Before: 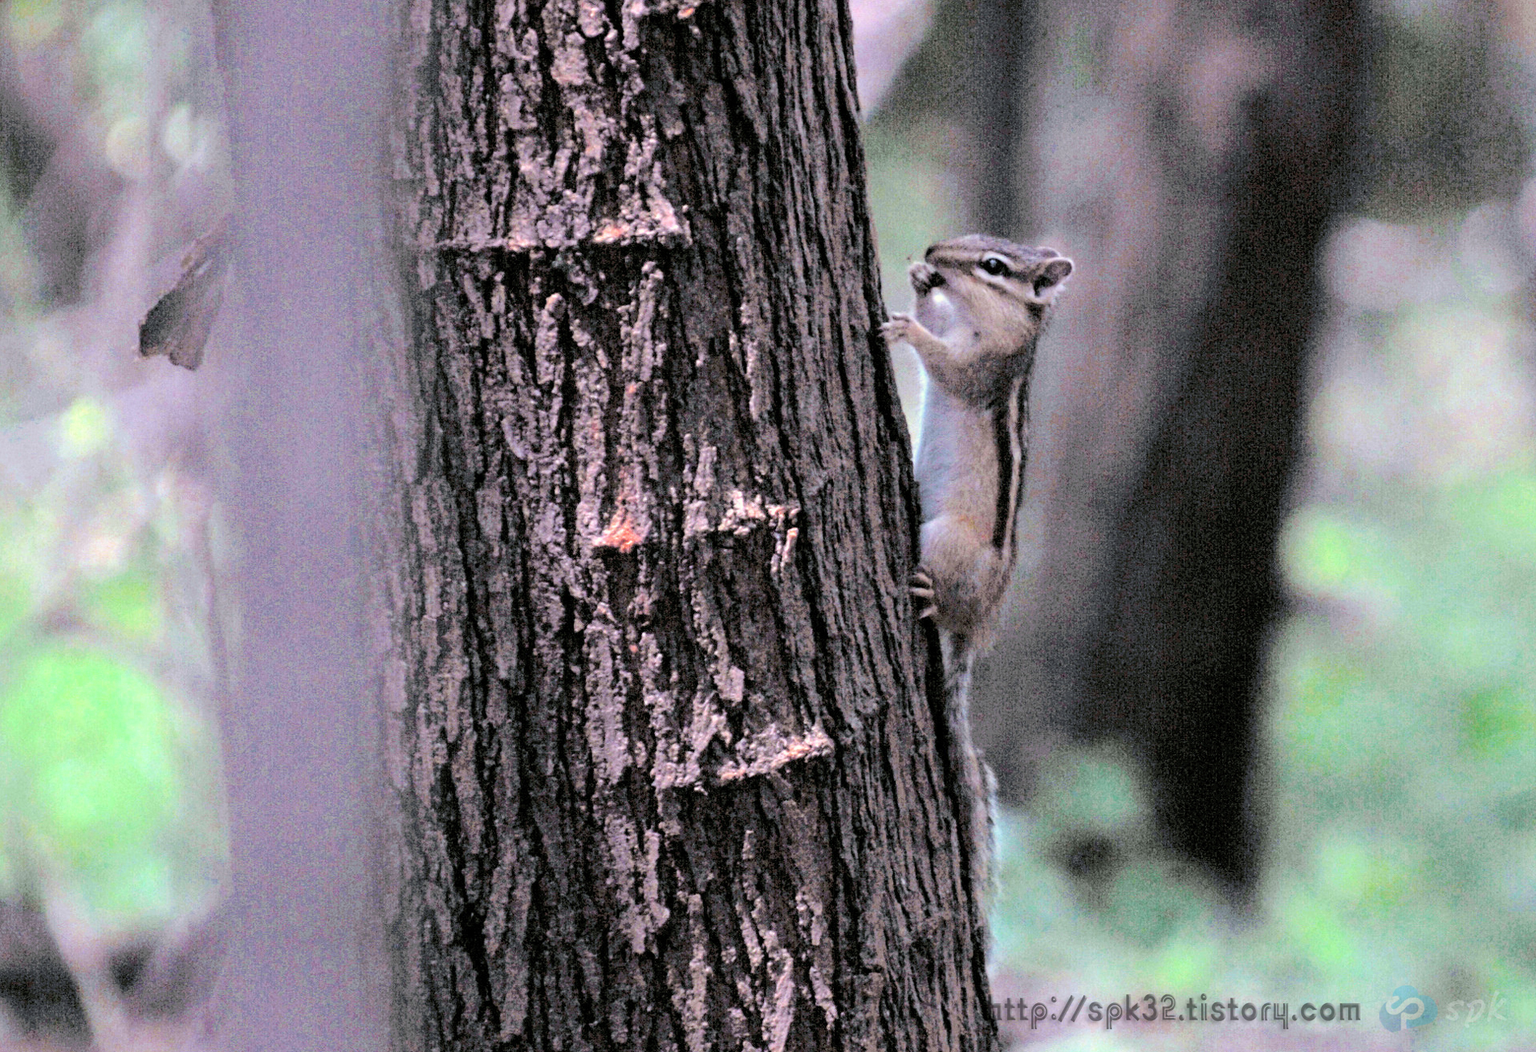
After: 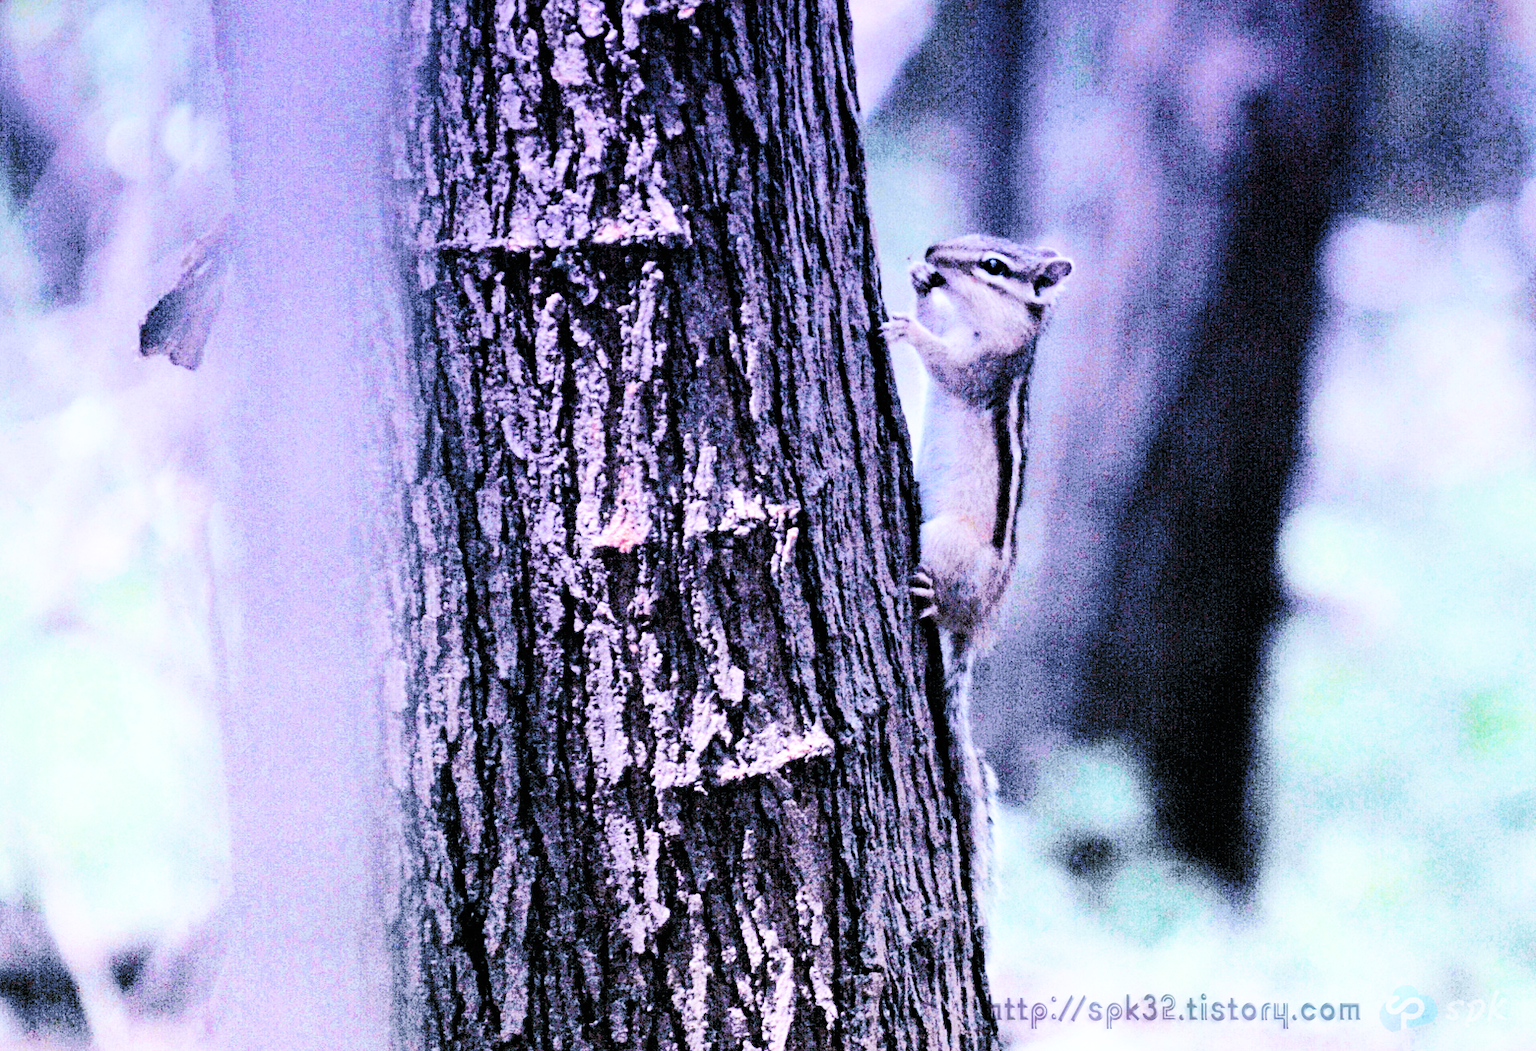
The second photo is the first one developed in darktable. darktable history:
base curve: curves: ch0 [(0, 0) (0.007, 0.004) (0.027, 0.03) (0.046, 0.07) (0.207, 0.54) (0.442, 0.872) (0.673, 0.972) (1, 1)], preserve colors none
graduated density: hue 238.83°, saturation 50%
white balance: red 1.066, blue 1.119
color calibration: illuminant Planckian (black body), x 0.375, y 0.373, temperature 4117 K
